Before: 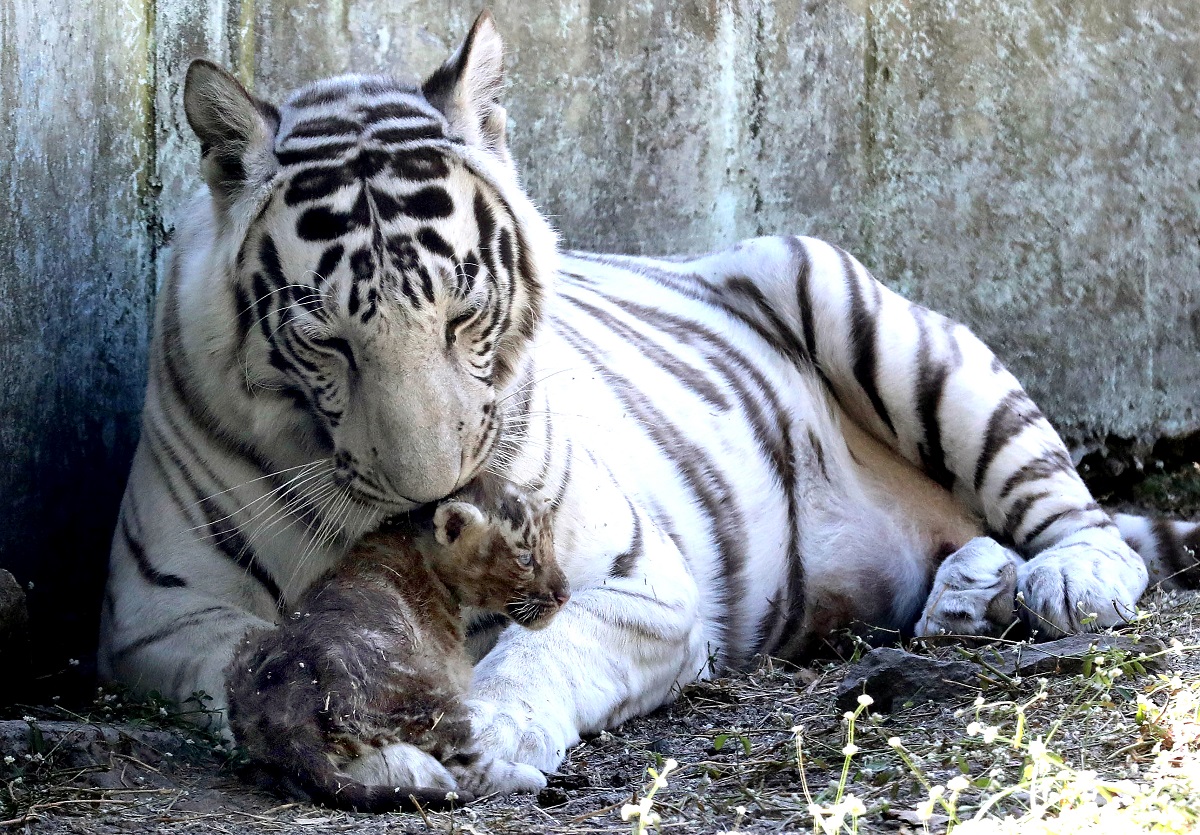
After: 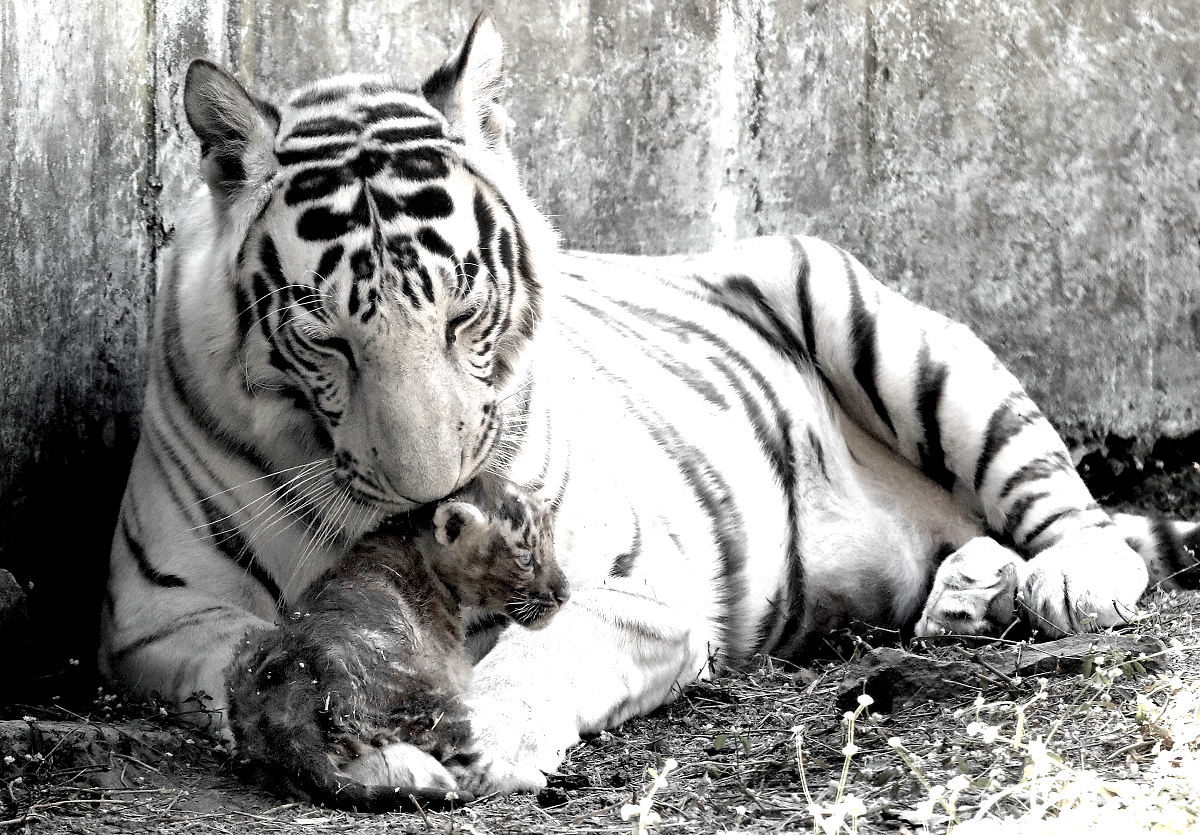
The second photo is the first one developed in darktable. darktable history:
color zones: curves: ch0 [(0, 0.613) (0.01, 0.613) (0.245, 0.448) (0.498, 0.529) (0.642, 0.665) (0.879, 0.777) (0.99, 0.613)]; ch1 [(0, 0.035) (0.121, 0.189) (0.259, 0.197) (0.415, 0.061) (0.589, 0.022) (0.732, 0.022) (0.857, 0.026) (0.991, 0.053)]
color balance rgb: highlights gain › chroma 3.09%, highlights gain › hue 77.52°, global offset › luminance -0.857%, perceptual saturation grading › global saturation -1.582%, perceptual saturation grading › highlights -7.014%, perceptual saturation grading › mid-tones 8.303%, perceptual saturation grading › shadows 3.113%
exposure: black level correction -0.002, exposure 0.534 EV, compensate highlight preservation false
